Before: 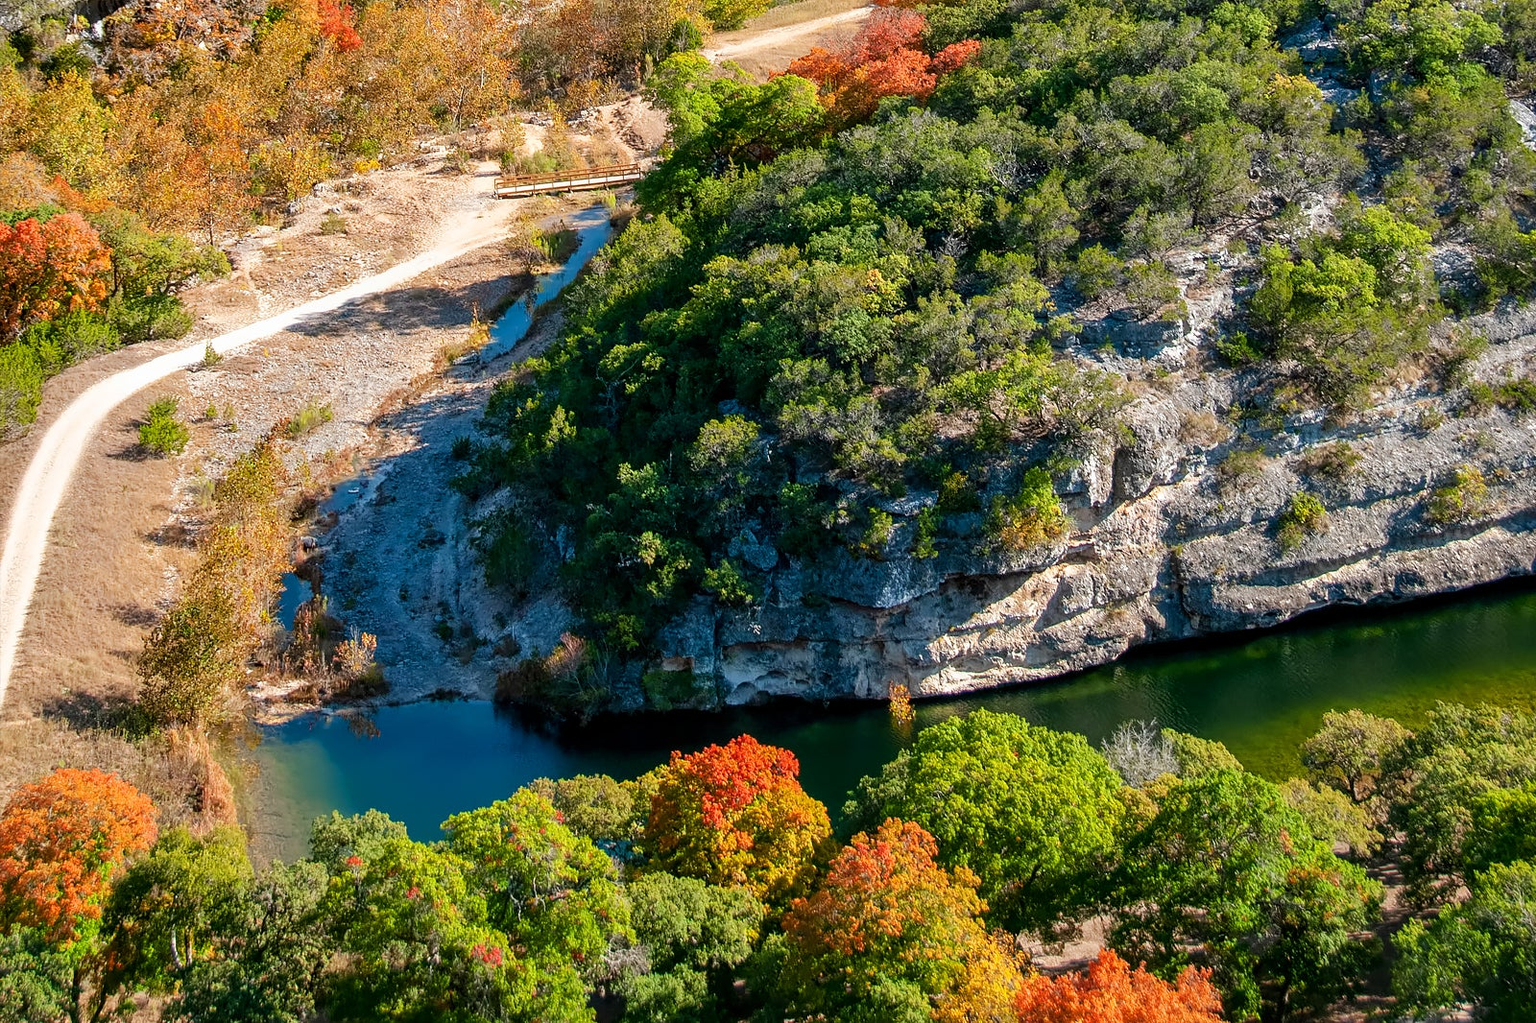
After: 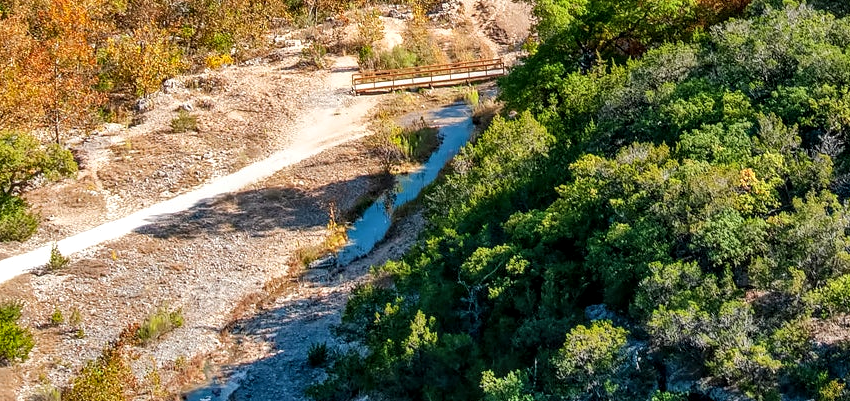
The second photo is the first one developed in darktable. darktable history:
crop: left 10.191%, top 10.562%, right 36.671%, bottom 51.768%
shadows and highlights: shadows 39.48, highlights -53.41, low approximation 0.01, soften with gaussian
local contrast: on, module defaults
